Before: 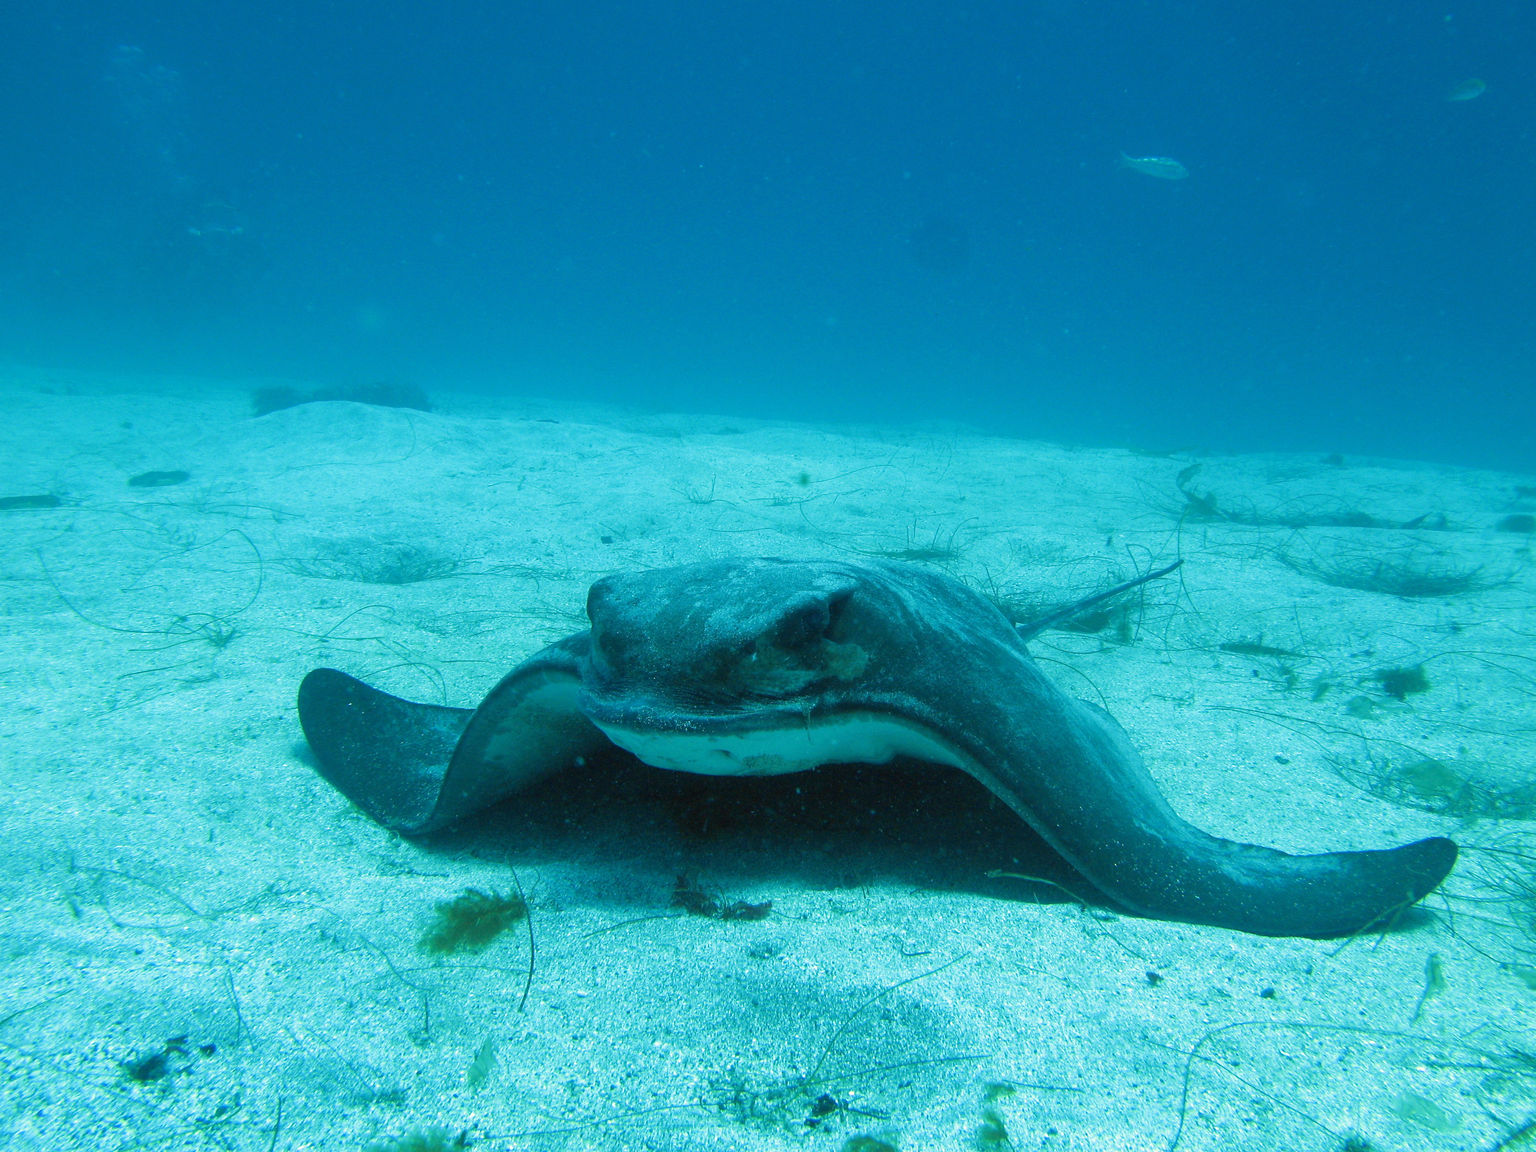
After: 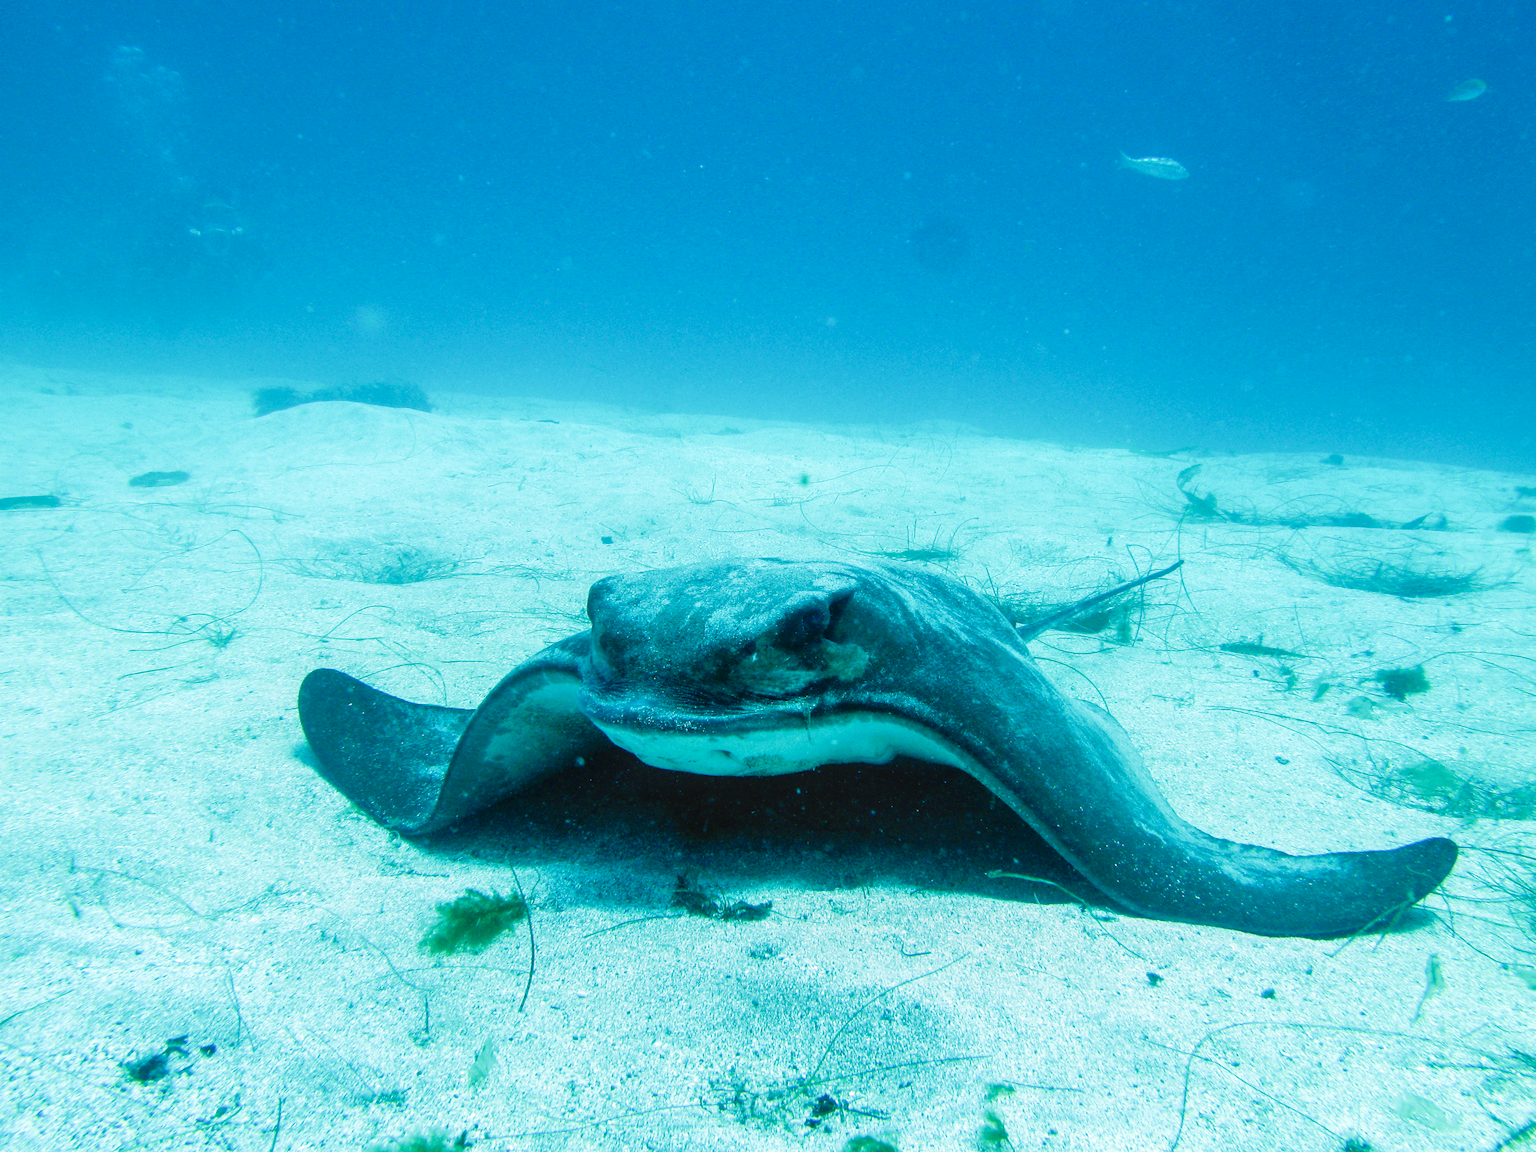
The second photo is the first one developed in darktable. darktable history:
local contrast: on, module defaults
tone curve: curves: ch0 [(0, 0) (0.003, 0.011) (0.011, 0.014) (0.025, 0.023) (0.044, 0.035) (0.069, 0.047) (0.1, 0.065) (0.136, 0.098) (0.177, 0.139) (0.224, 0.214) (0.277, 0.306) (0.335, 0.392) (0.399, 0.484) (0.468, 0.584) (0.543, 0.68) (0.623, 0.772) (0.709, 0.847) (0.801, 0.905) (0.898, 0.951) (1, 1)], preserve colors none
